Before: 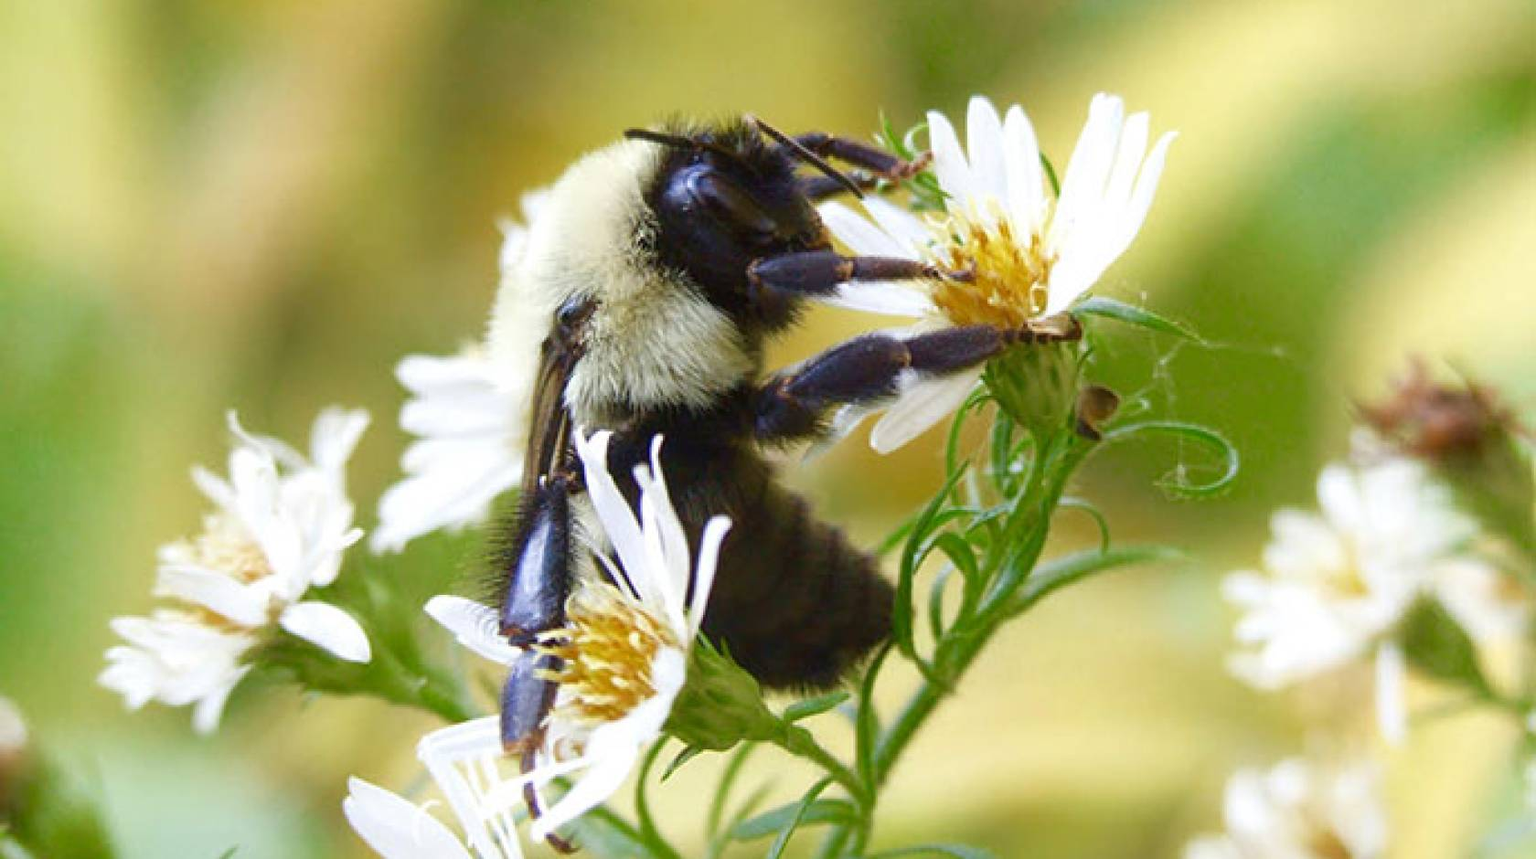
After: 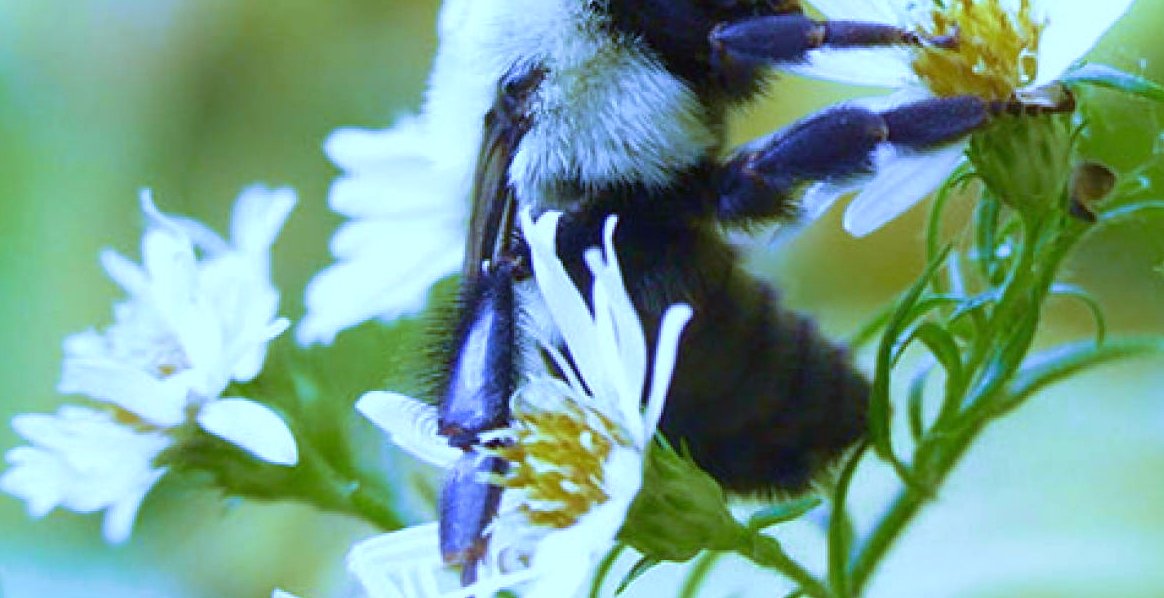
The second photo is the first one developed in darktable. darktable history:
velvia: strength 39.63%
white balance: red 0.766, blue 1.537
crop: left 6.488%, top 27.668%, right 24.183%, bottom 8.656%
